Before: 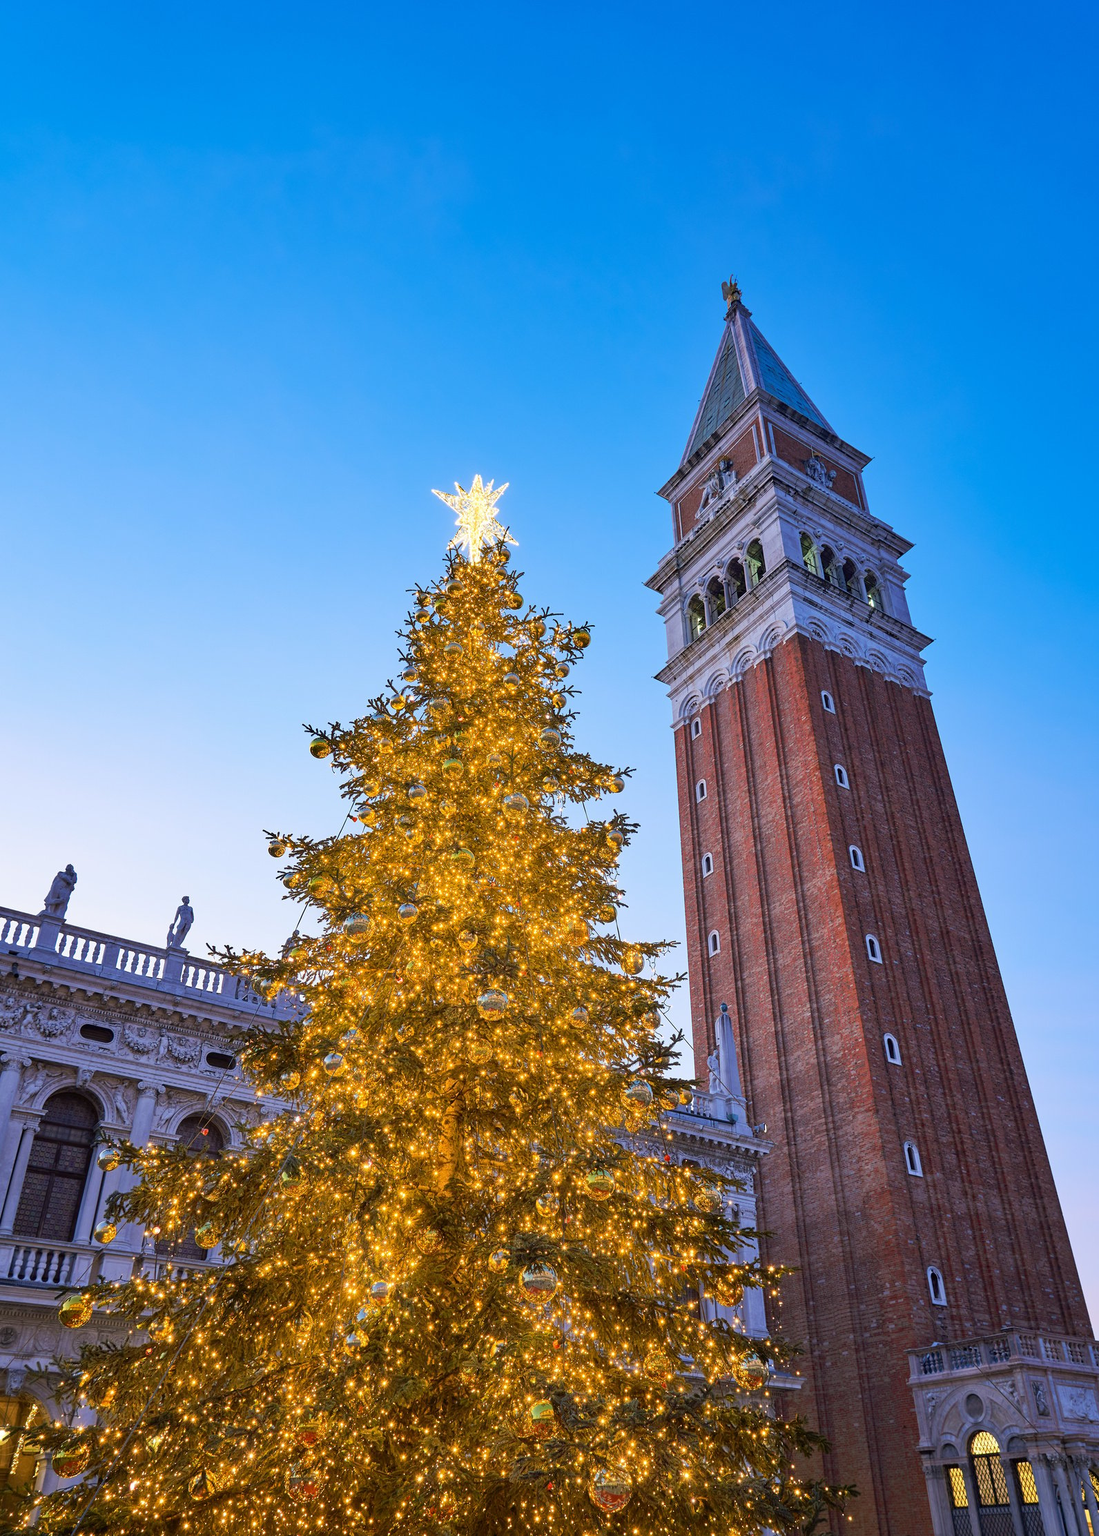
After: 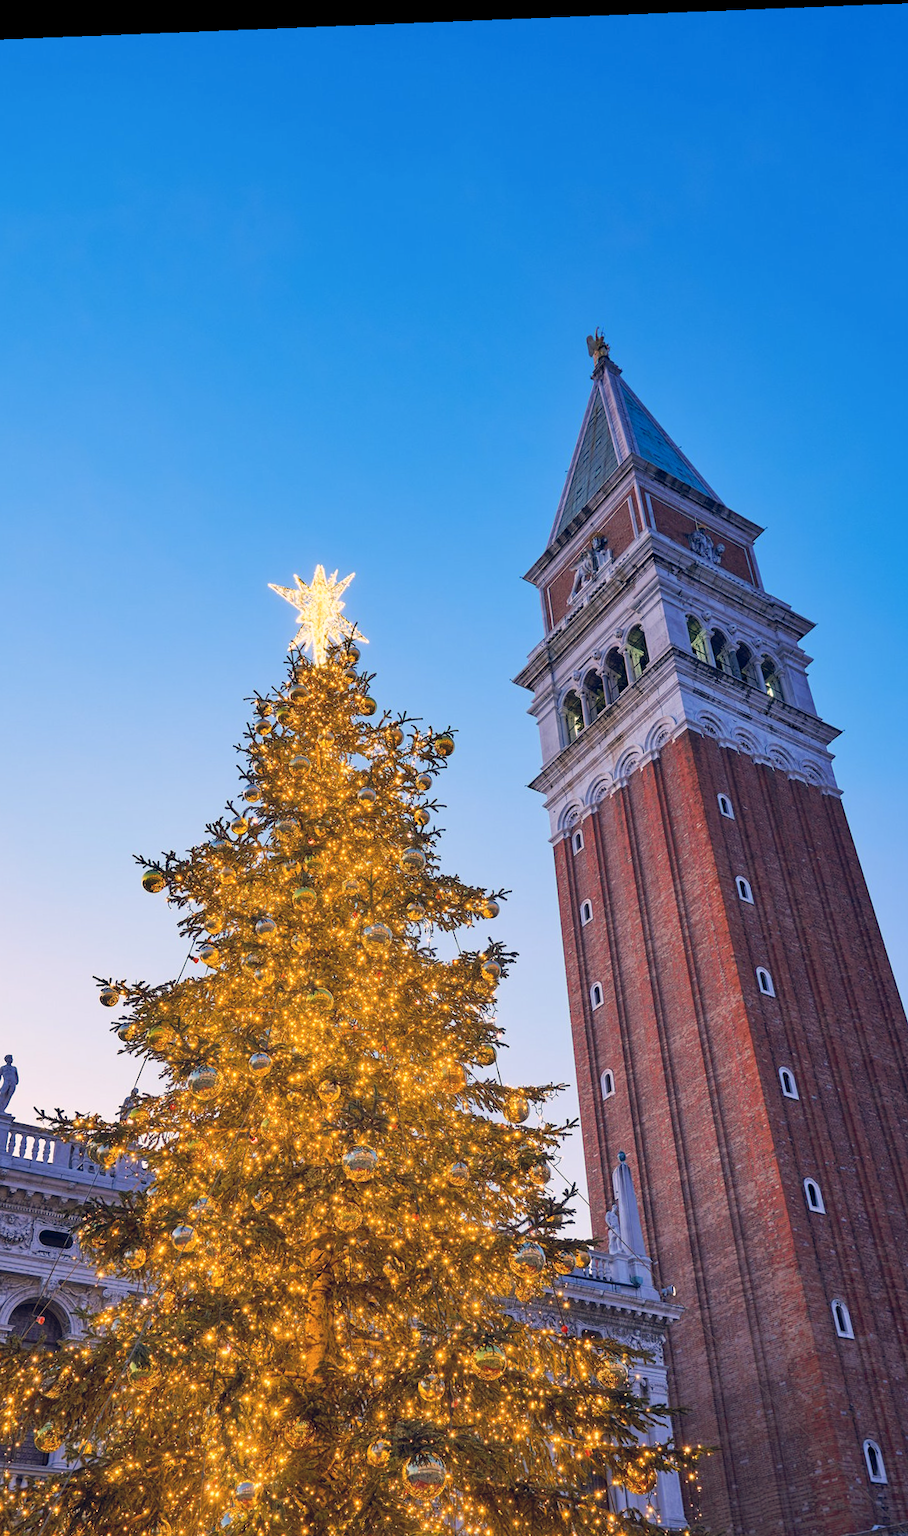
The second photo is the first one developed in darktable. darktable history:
crop: left 18.479%, right 12.2%, bottom 13.971%
color balance rgb: shadows lift › hue 87.51°, highlights gain › chroma 3.21%, highlights gain › hue 55.1°, global offset › chroma 0.15%, global offset › hue 253.66°, linear chroma grading › global chroma 0.5%
rotate and perspective: rotation -2.29°, automatic cropping off
